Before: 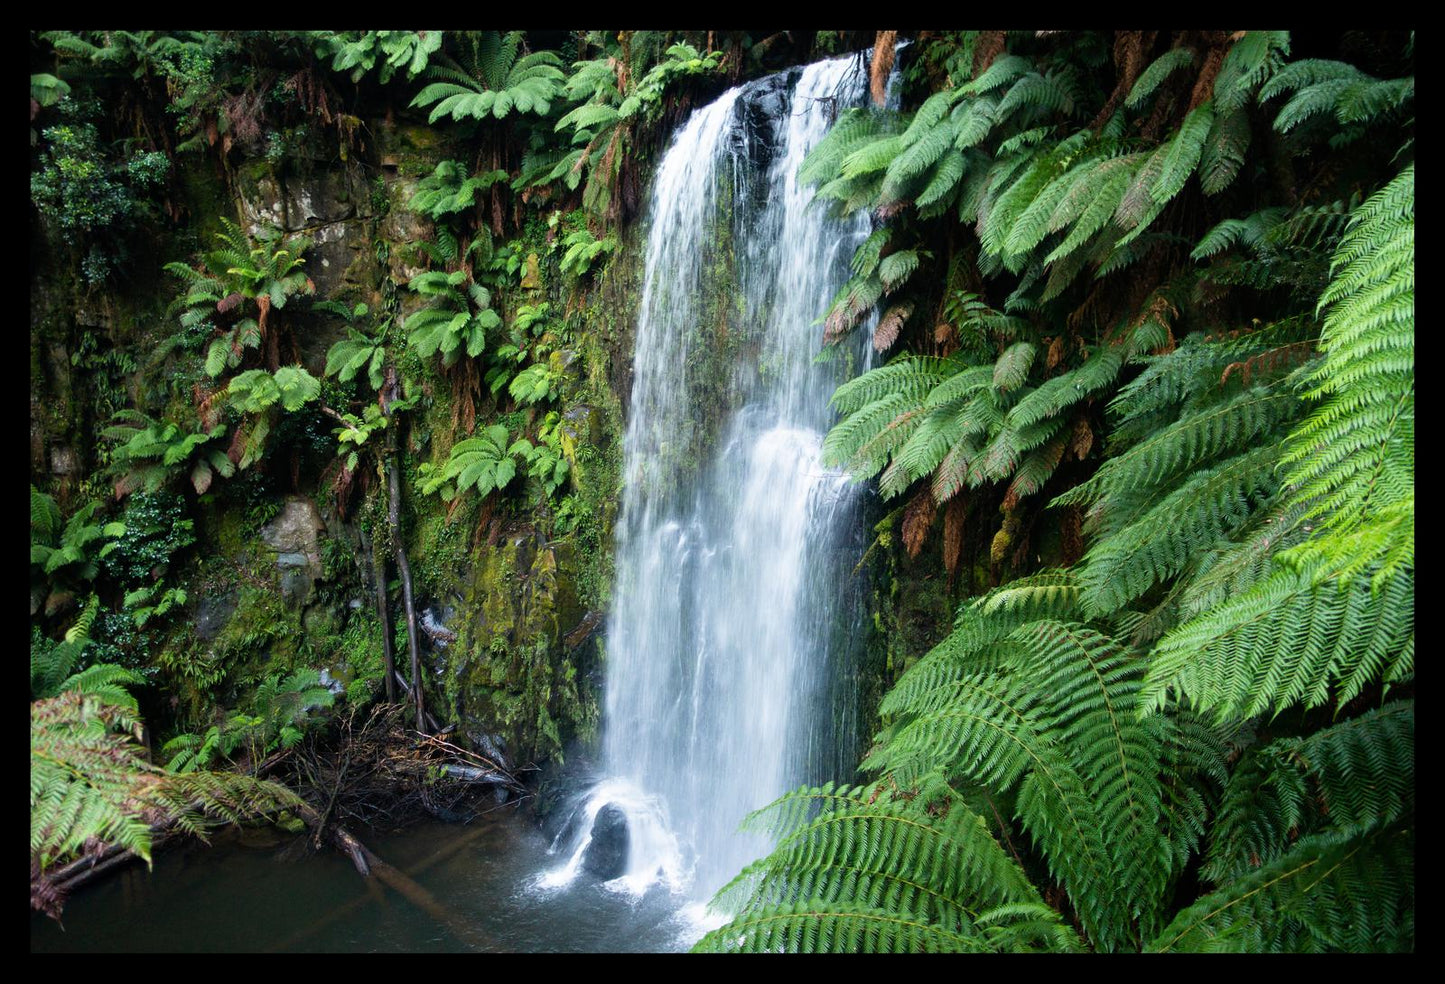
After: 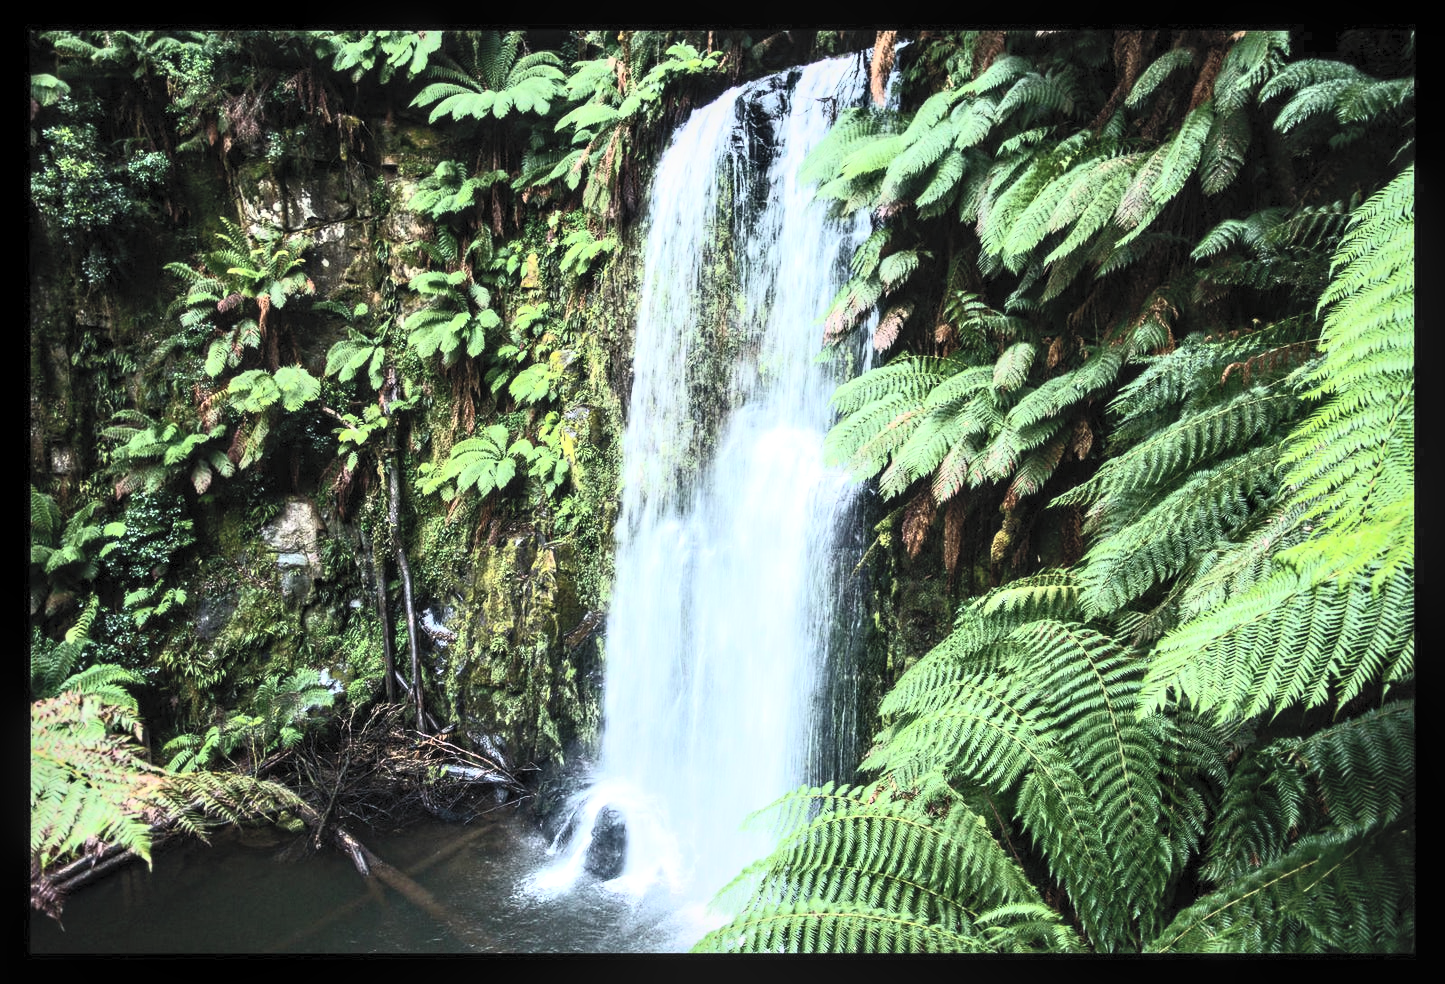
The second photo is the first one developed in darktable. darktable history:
contrast brightness saturation: contrast 0.43, brightness 0.56, saturation -0.19
tone equalizer: -8 EV -0.75 EV, -7 EV -0.7 EV, -6 EV -0.6 EV, -5 EV -0.4 EV, -3 EV 0.4 EV, -2 EV 0.6 EV, -1 EV 0.7 EV, +0 EV 0.75 EV, edges refinement/feathering 500, mask exposure compensation -1.57 EV, preserve details no
local contrast: on, module defaults
